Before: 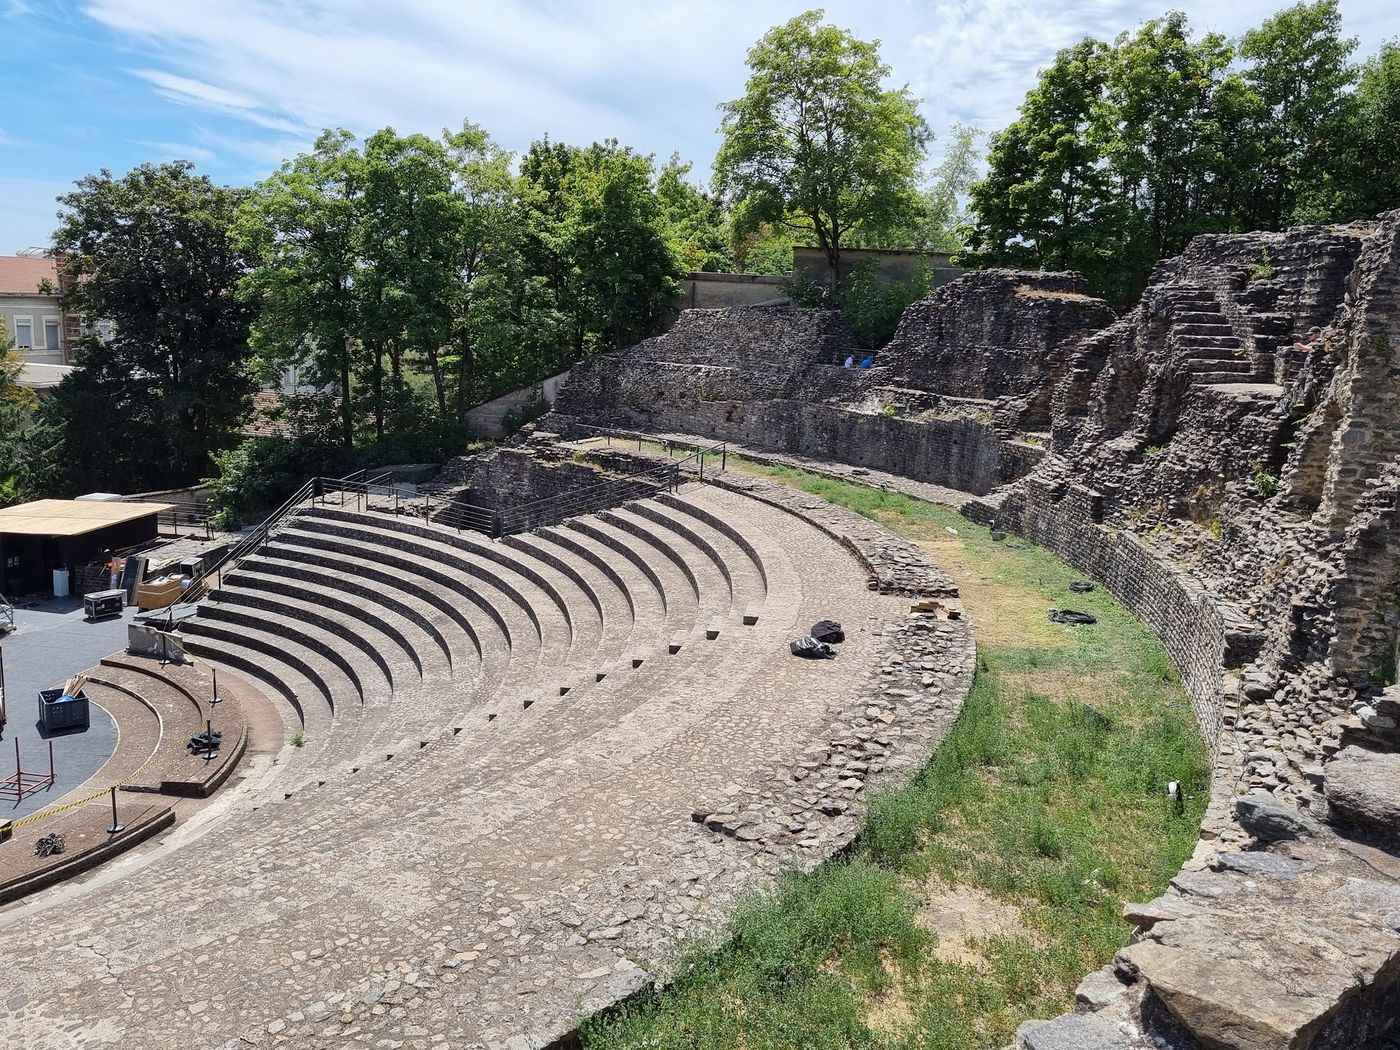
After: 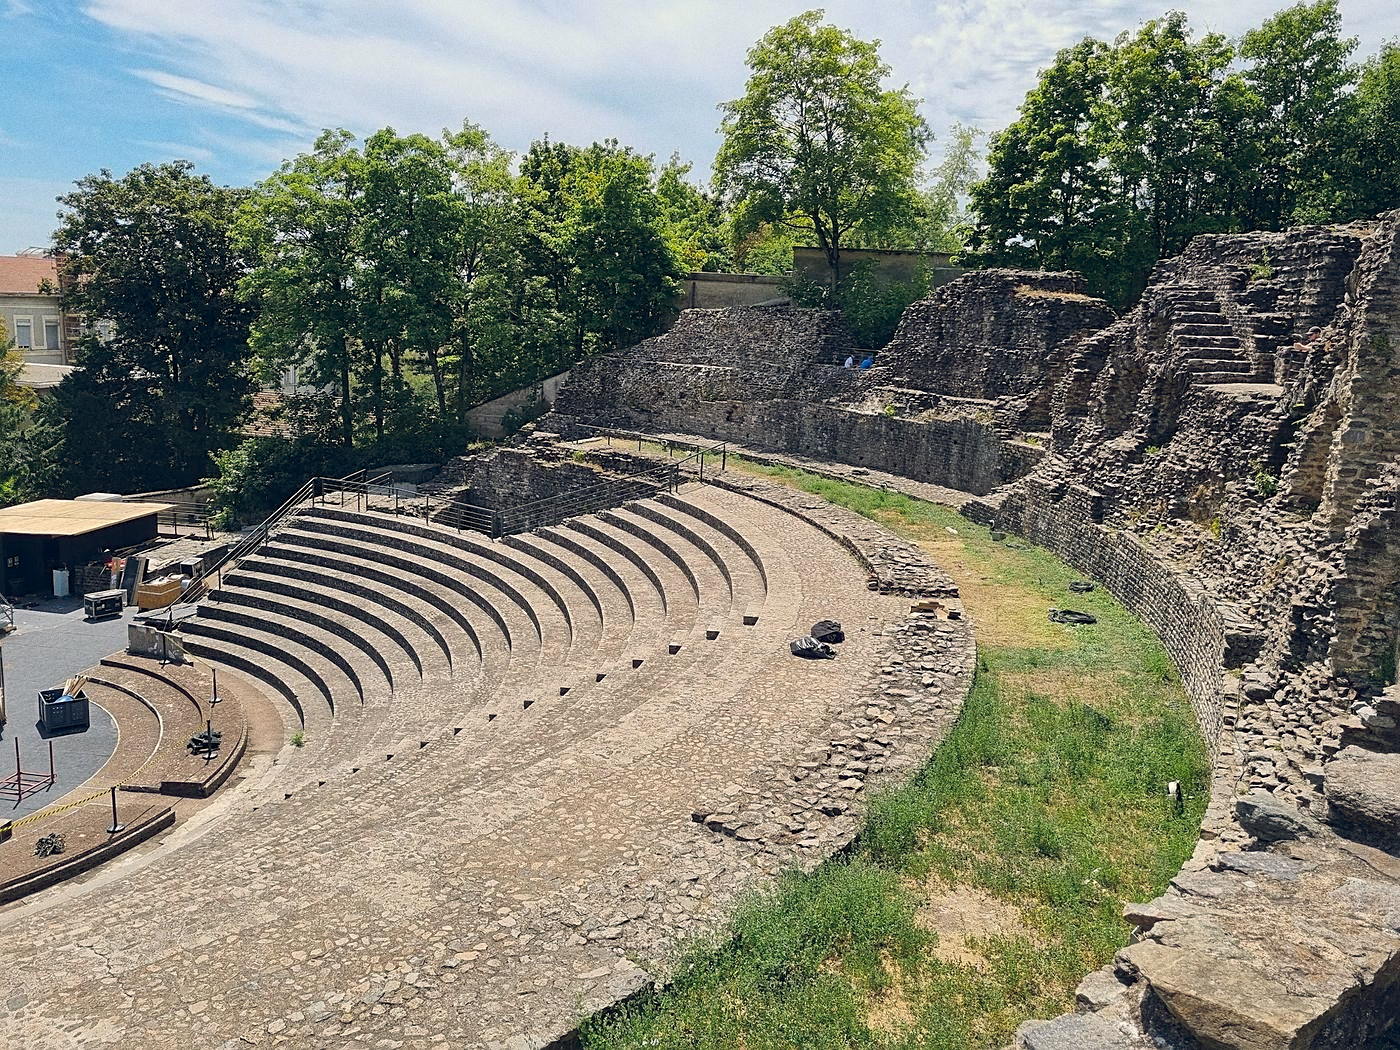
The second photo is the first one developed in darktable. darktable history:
color balance: mode lift, gamma, gain (sRGB), lift [1.04, 1, 1, 0.97], gamma [1.01, 1, 1, 0.97], gain [0.96, 1, 1, 0.97]
color balance rgb: shadows lift › hue 87.51°, highlights gain › chroma 1.35%, highlights gain › hue 55.1°, global offset › chroma 0.13%, global offset › hue 253.66°, perceptual saturation grading › global saturation 16.38%
sharpen: on, module defaults
grain: coarseness 0.09 ISO
